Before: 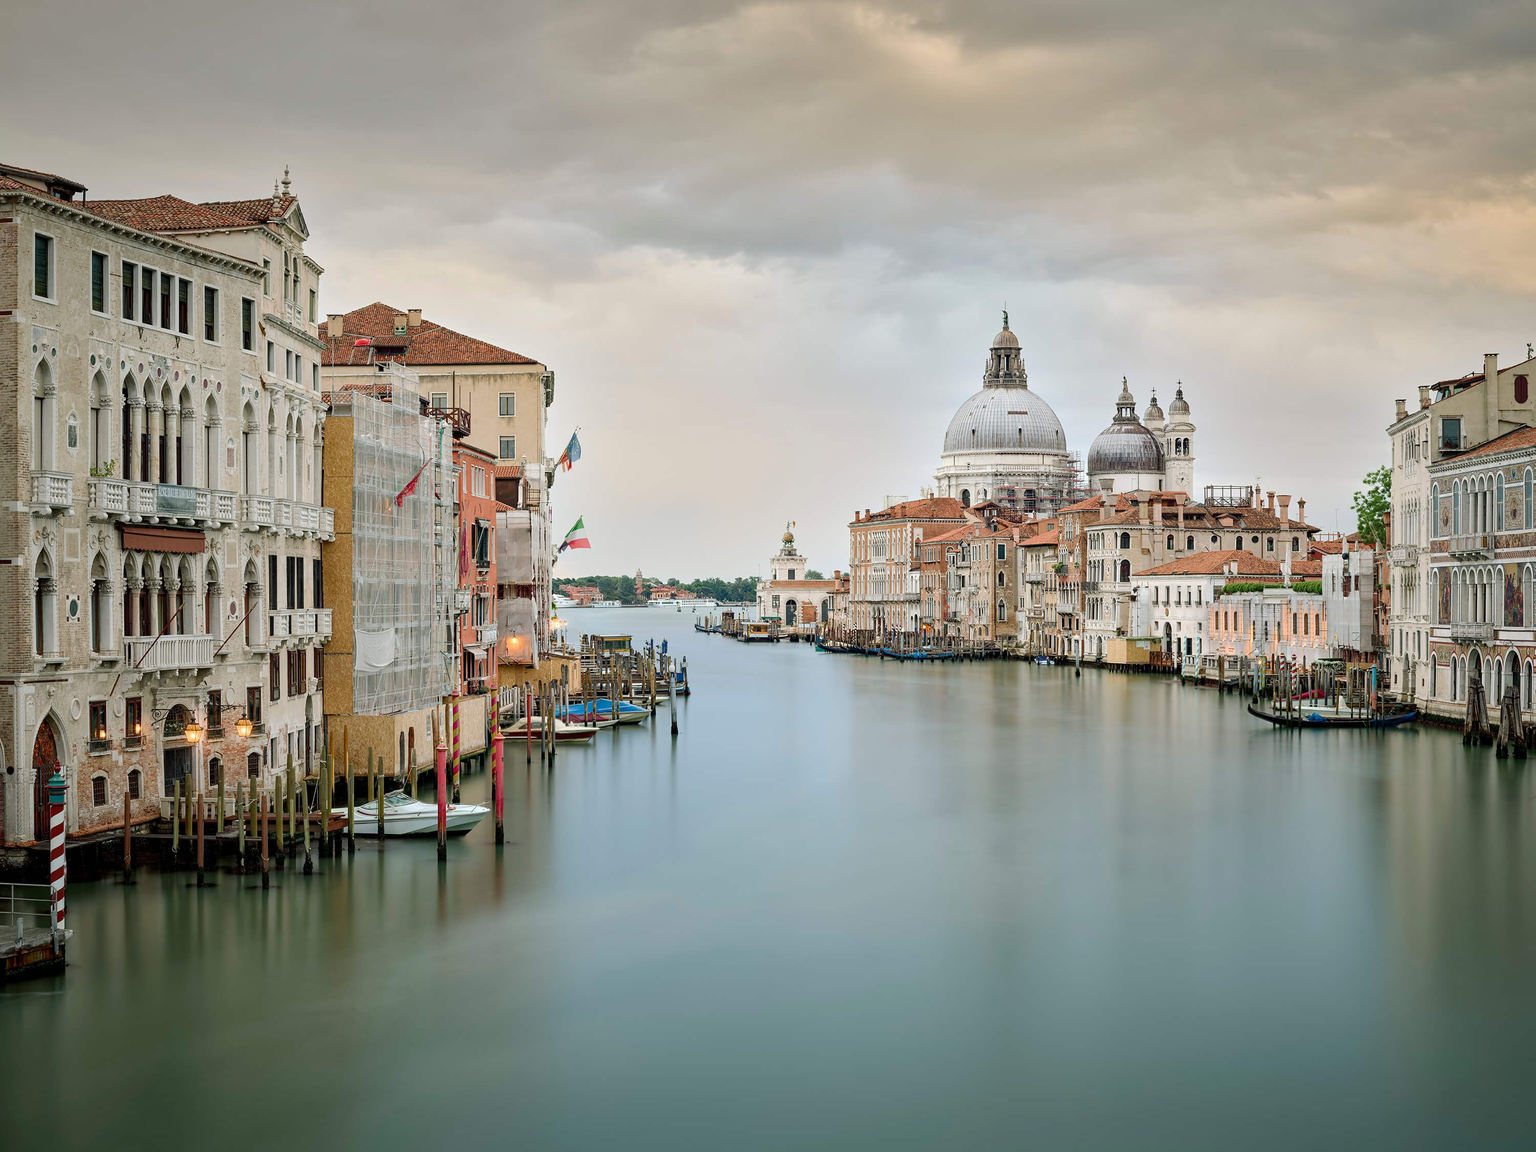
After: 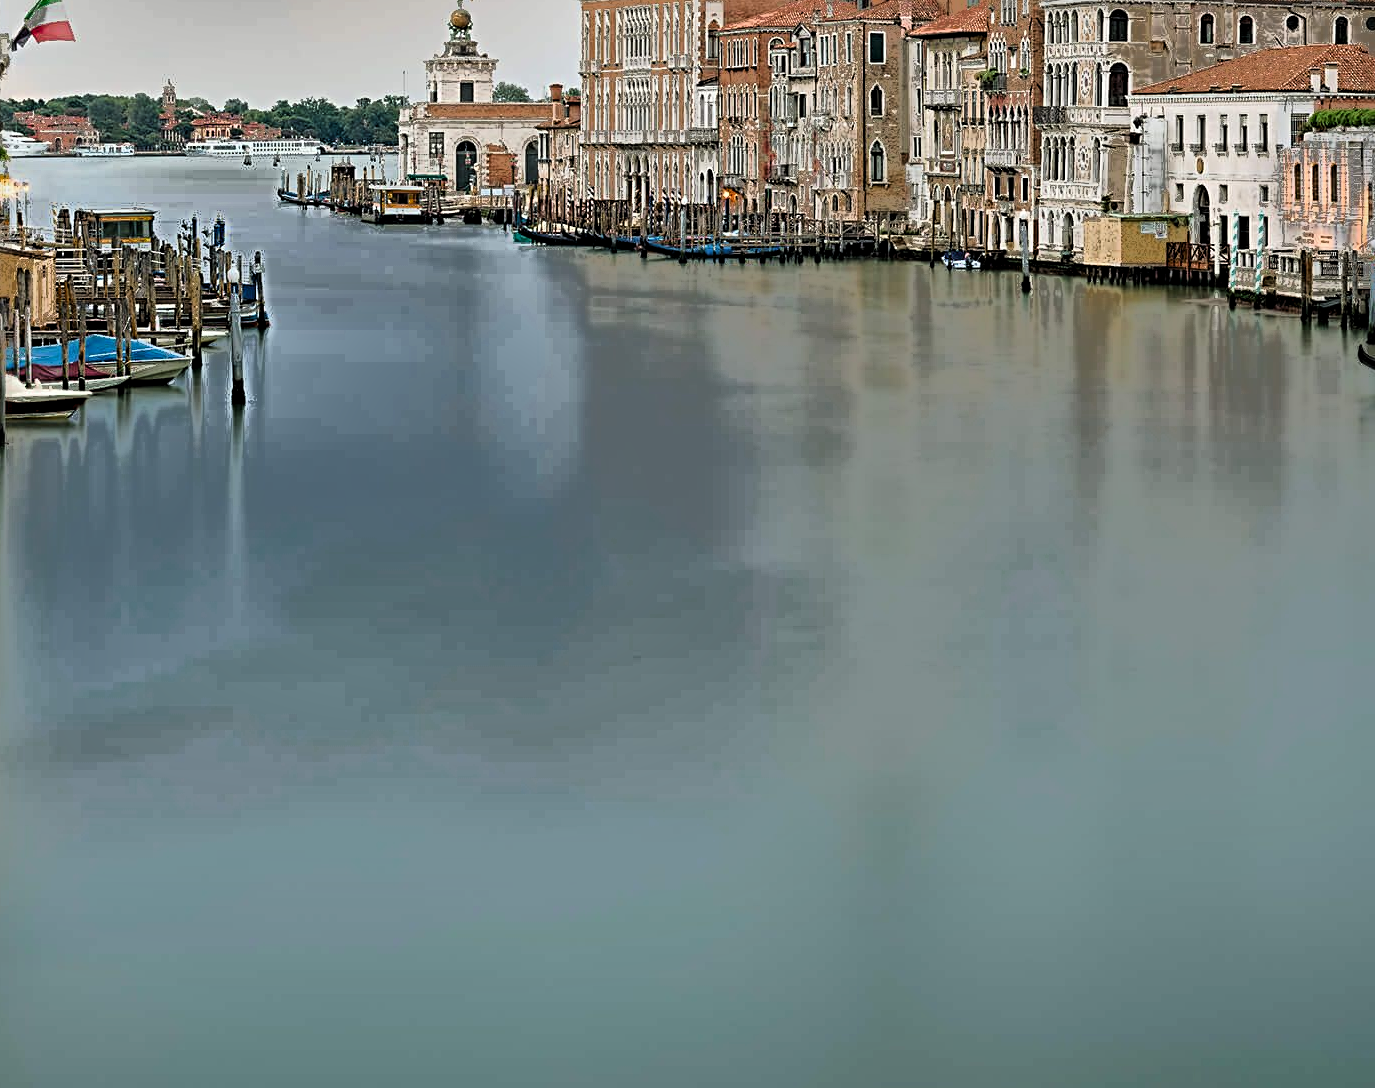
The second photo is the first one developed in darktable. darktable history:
sharpen: radius 4.883
fill light: exposure -0.73 EV, center 0.69, width 2.2
shadows and highlights: soften with gaussian
crop: left 35.976%, top 45.819%, right 18.162%, bottom 5.807%
tone curve: curves: ch0 [(0.021, 0) (0.104, 0.052) (0.496, 0.526) (0.737, 0.783) (1, 1)], color space Lab, linked channels, preserve colors none
exposure: black level correction 0.001, exposure -0.2 EV, compensate highlight preservation false
